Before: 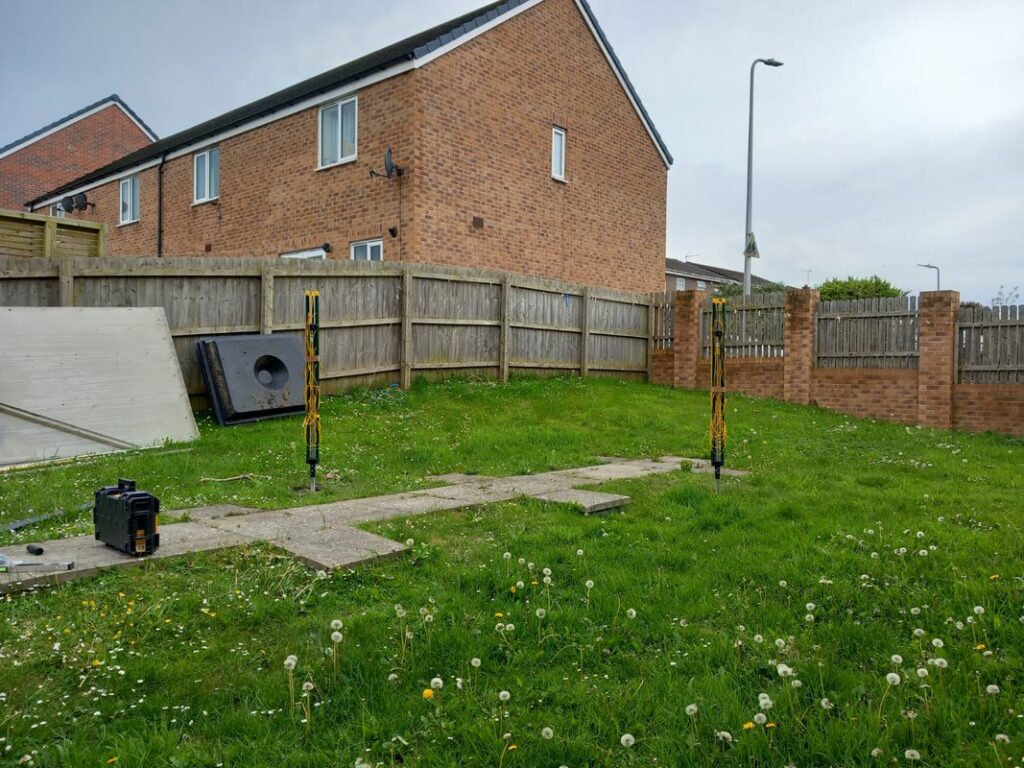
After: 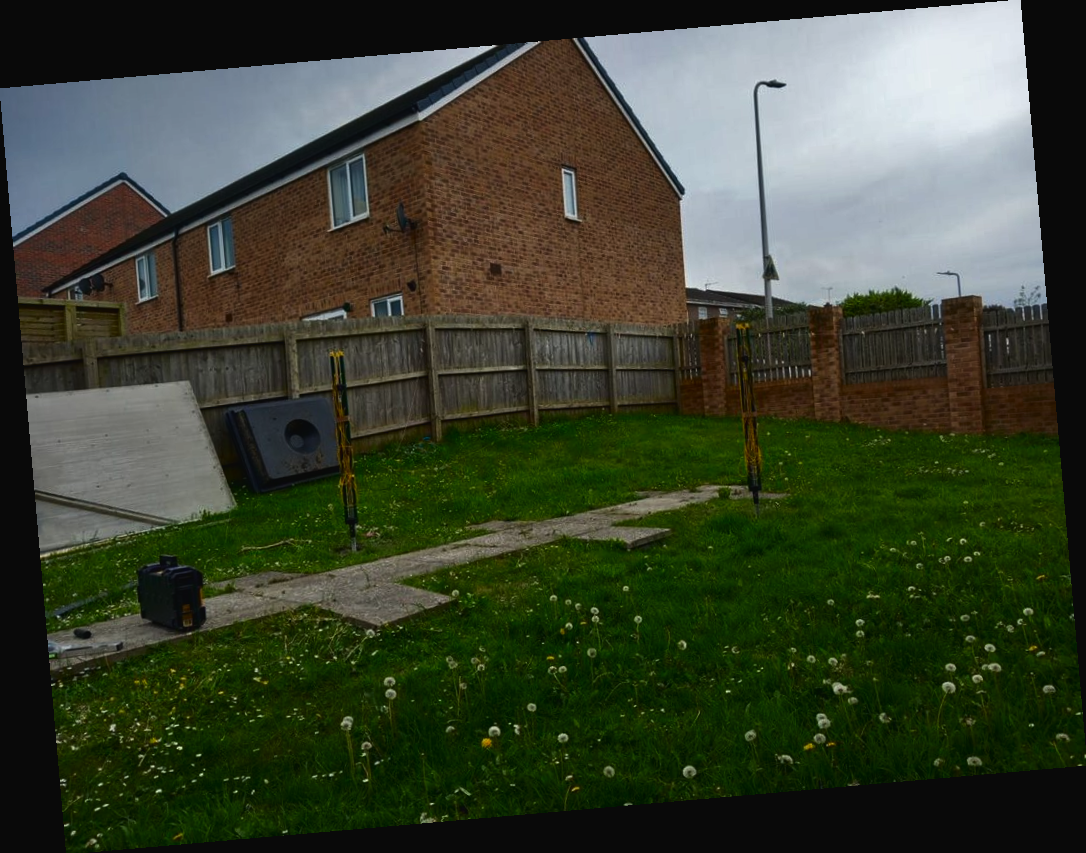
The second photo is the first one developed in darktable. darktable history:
rotate and perspective: rotation -4.98°, automatic cropping off
exposure: black level correction -0.023, exposure -0.039 EV, compensate highlight preservation false
contrast brightness saturation: brightness -0.52
